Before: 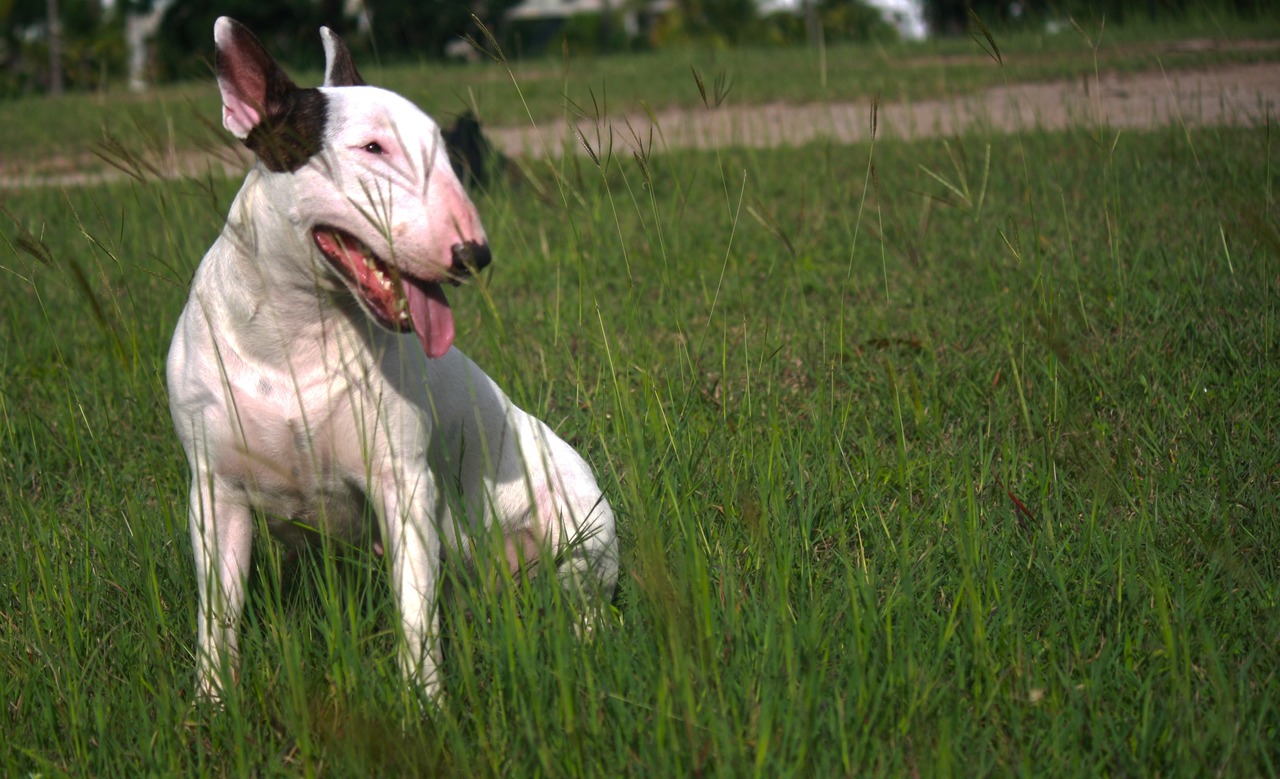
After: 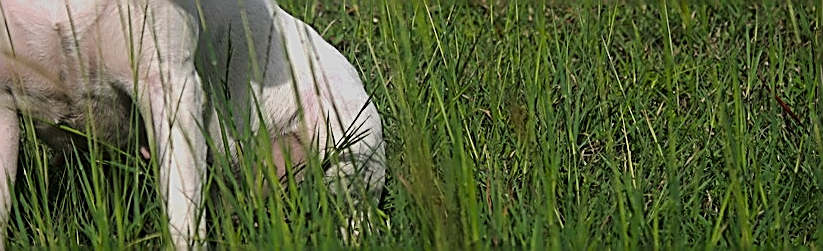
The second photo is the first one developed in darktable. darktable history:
crop: left 18.214%, top 50.852%, right 17.427%, bottom 16.897%
sharpen: amount 1.983
filmic rgb: black relative exposure -7.65 EV, white relative exposure 4.56 EV, threshold 3.04 EV, hardness 3.61, enable highlight reconstruction true
